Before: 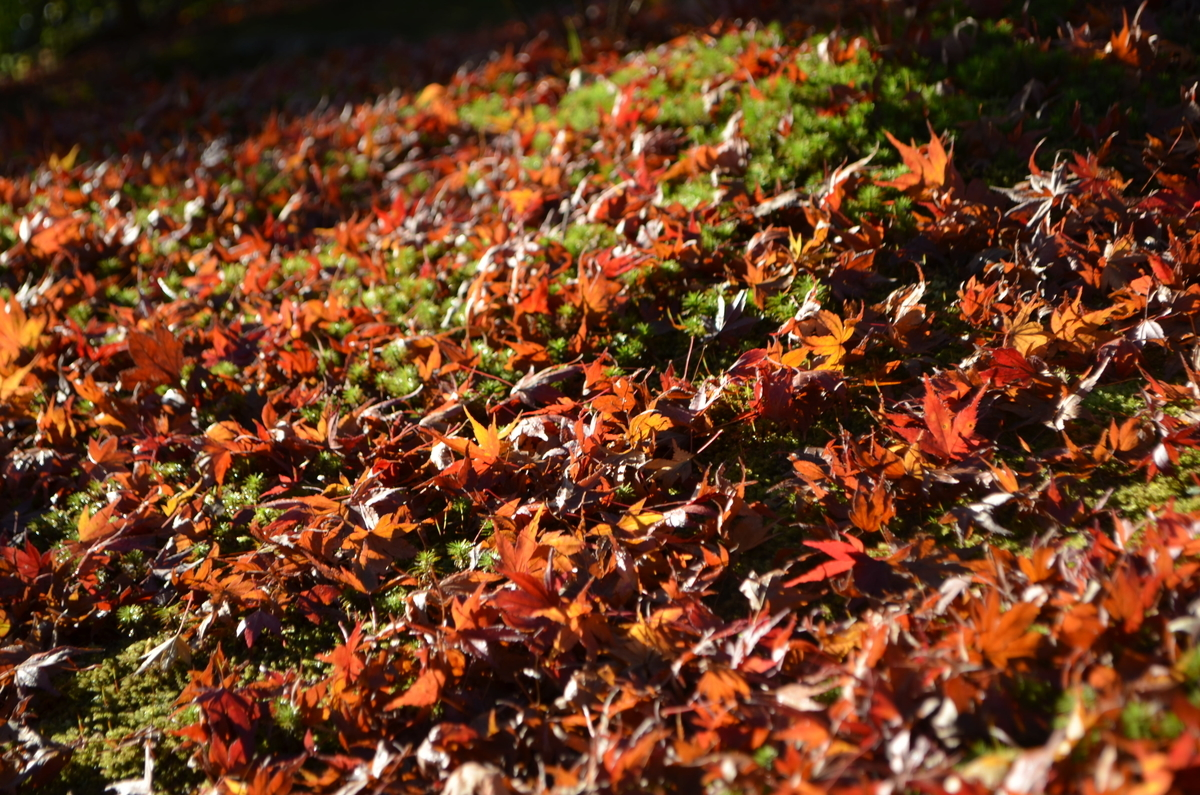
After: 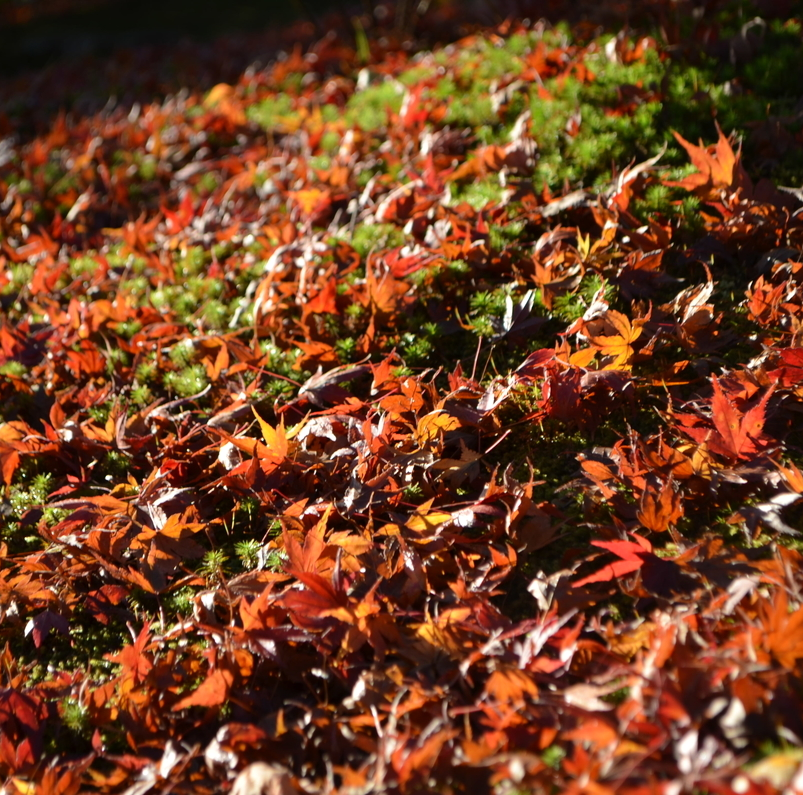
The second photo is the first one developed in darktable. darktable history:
crop and rotate: left 17.749%, right 15.285%
exposure: exposure 0.028 EV, compensate exposure bias true, compensate highlight preservation false
